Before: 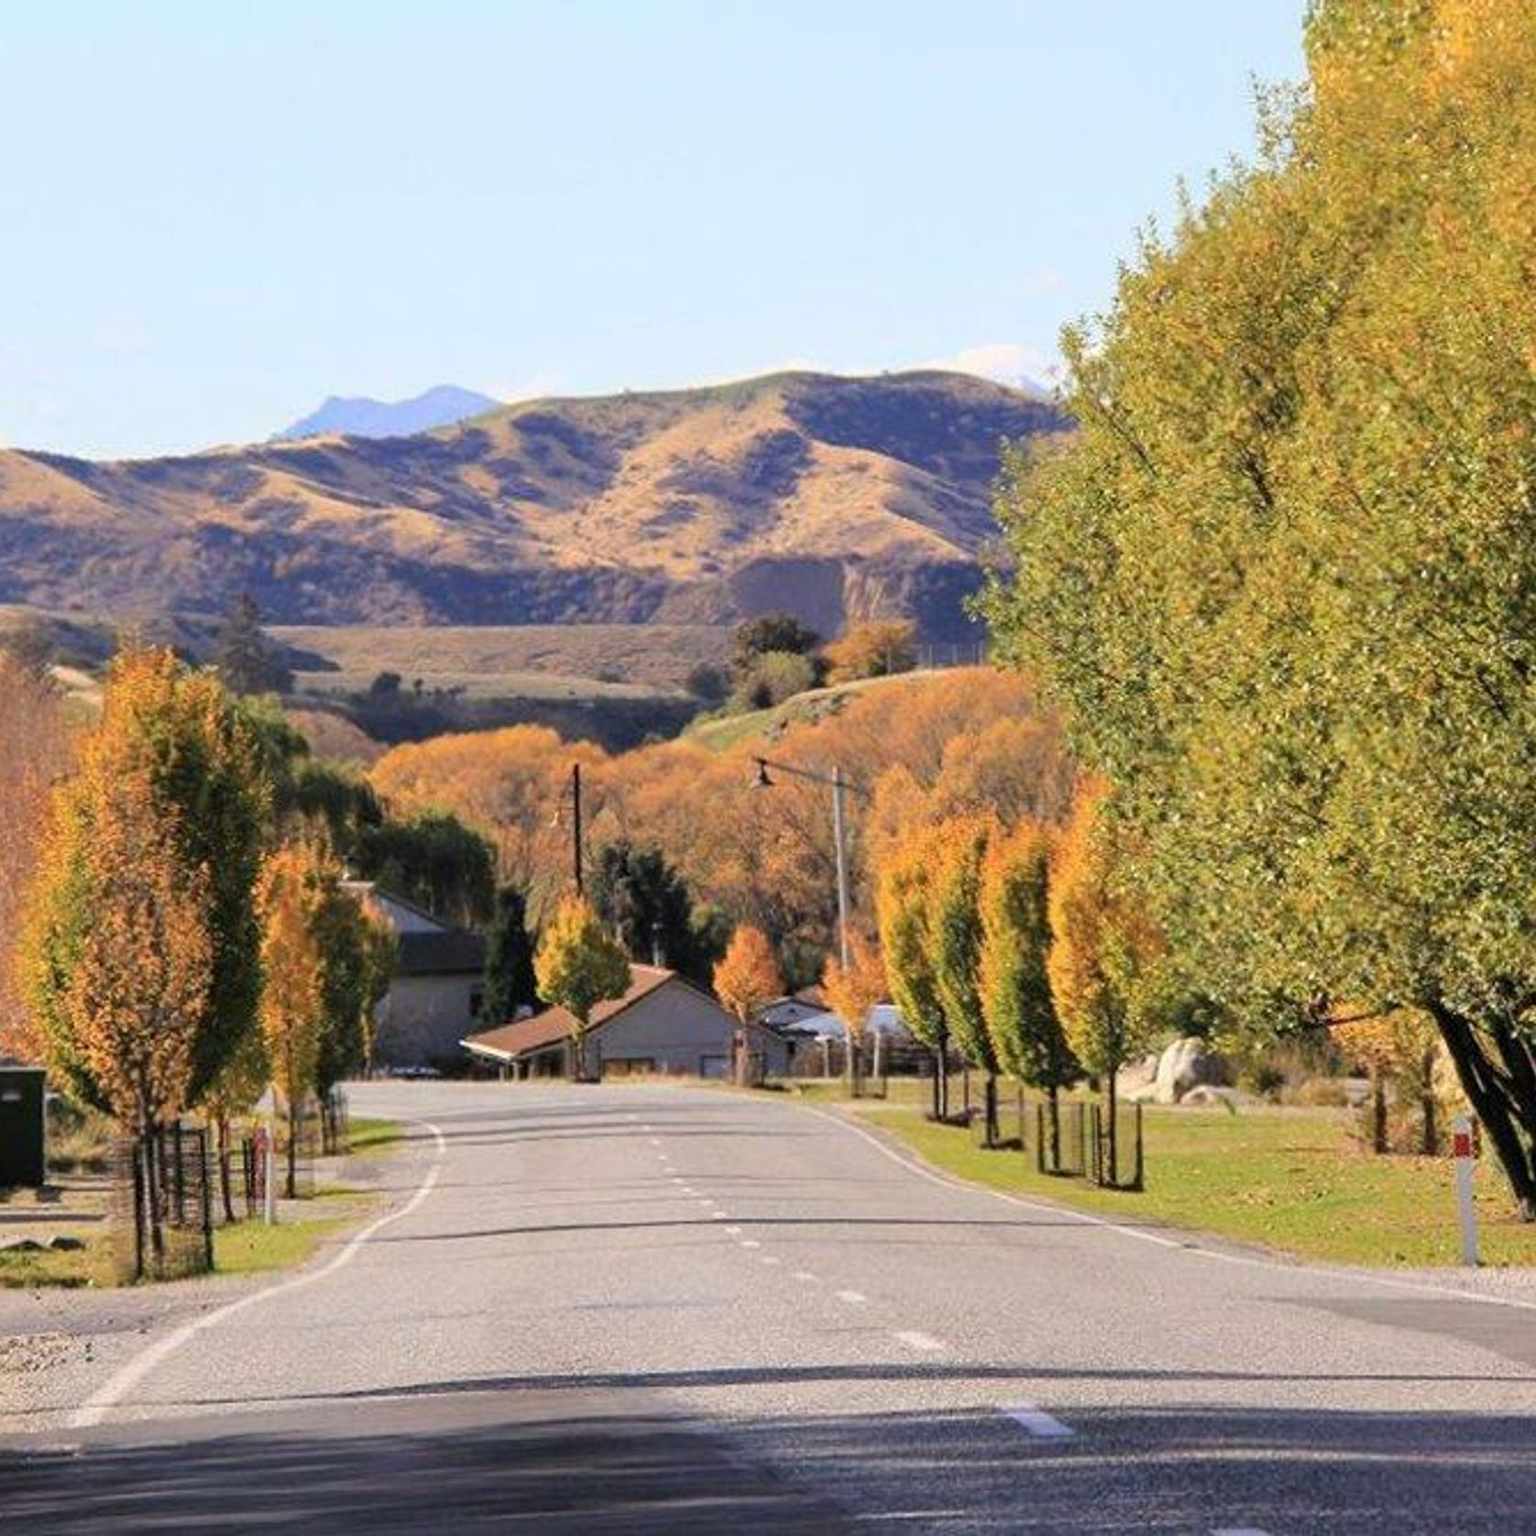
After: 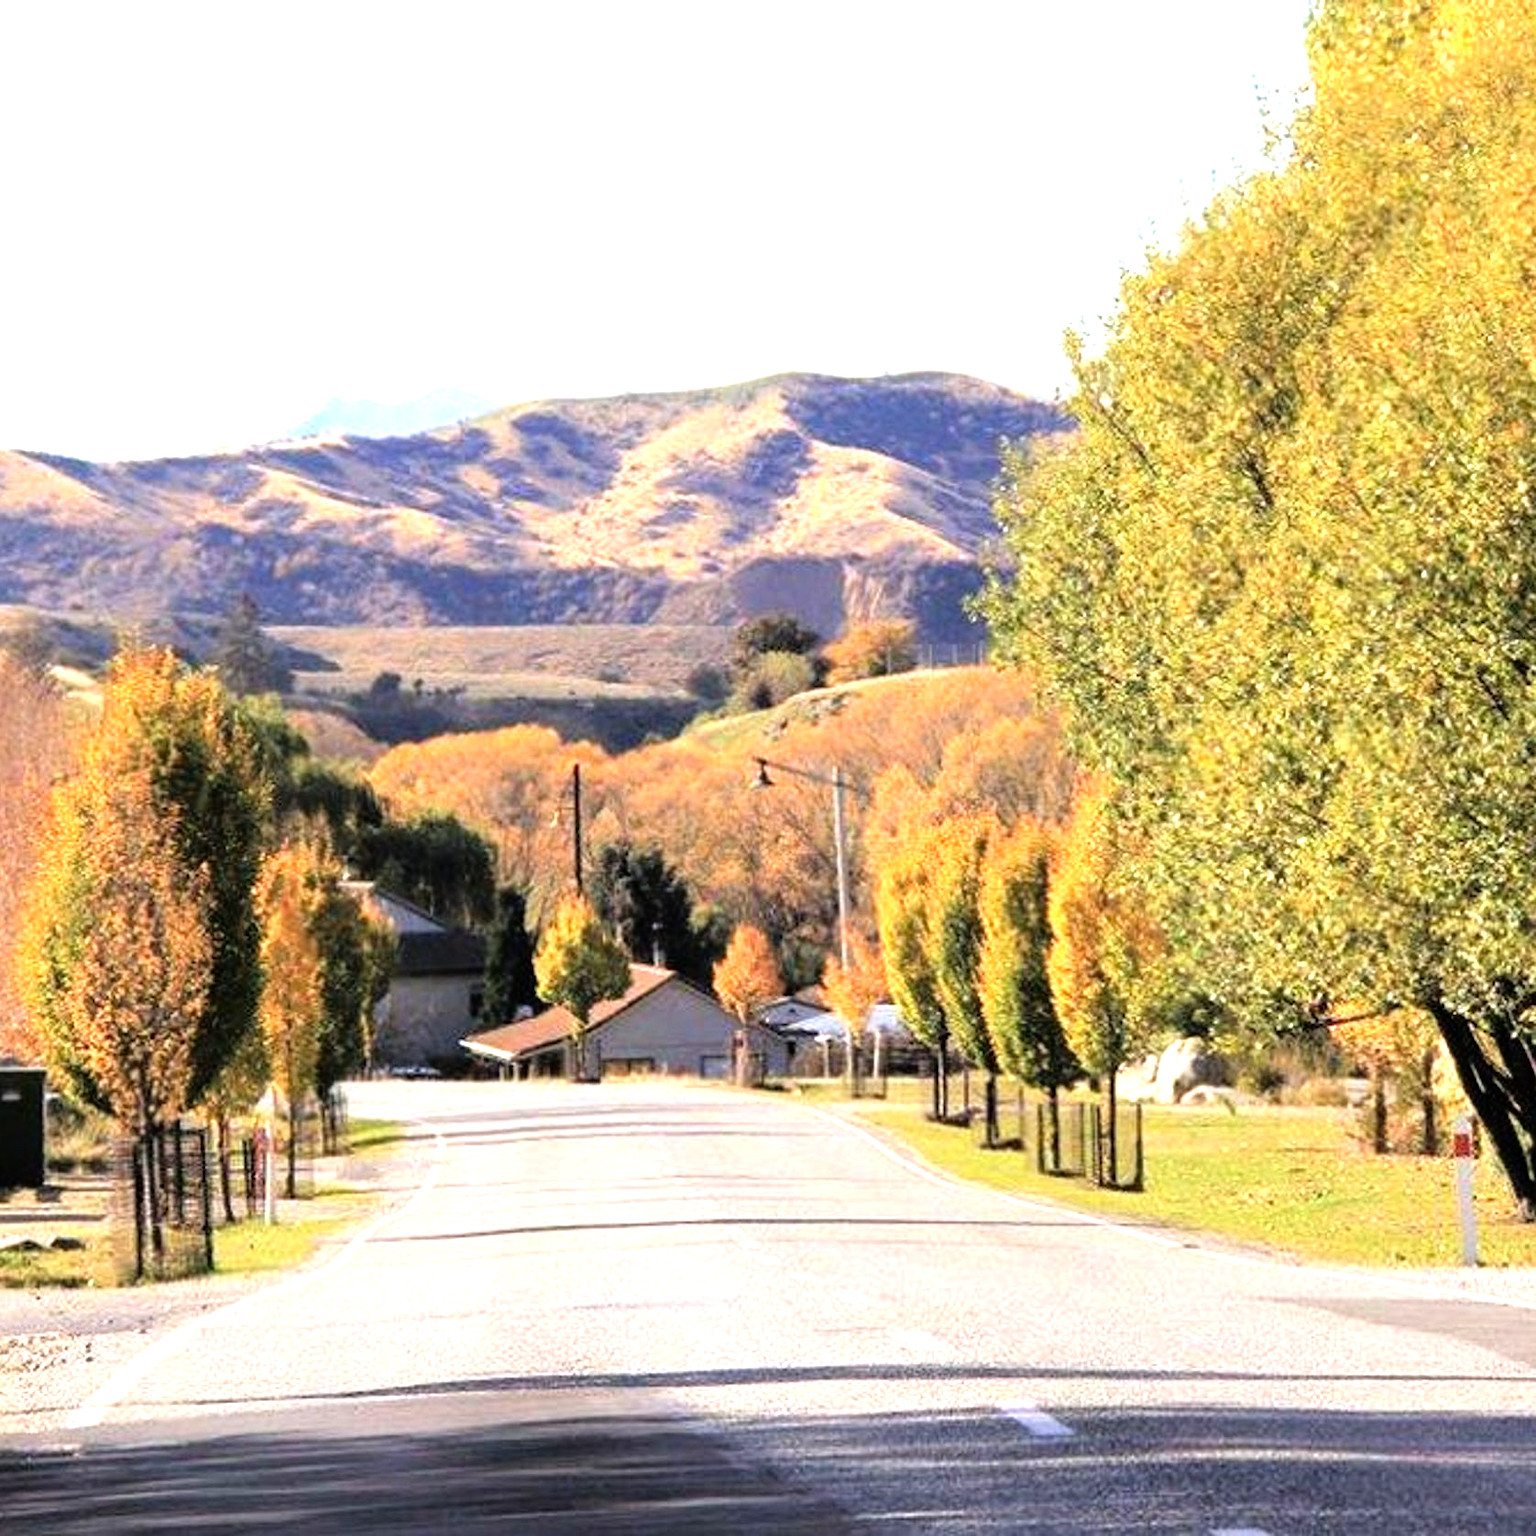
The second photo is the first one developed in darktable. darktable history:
tone equalizer: -8 EV -1.06 EV, -7 EV -1.05 EV, -6 EV -0.896 EV, -5 EV -0.615 EV, -3 EV 0.589 EV, -2 EV 0.85 EV, -1 EV 1 EV, +0 EV 1.06 EV
